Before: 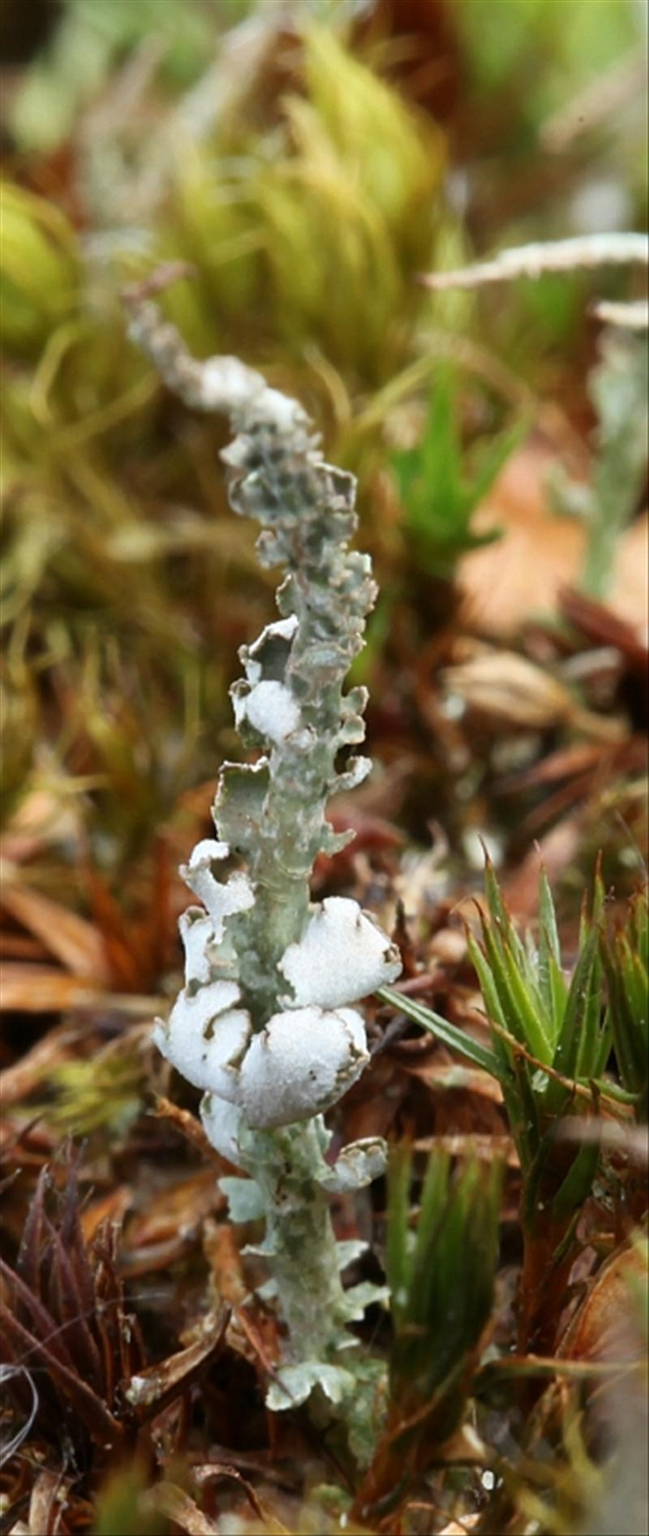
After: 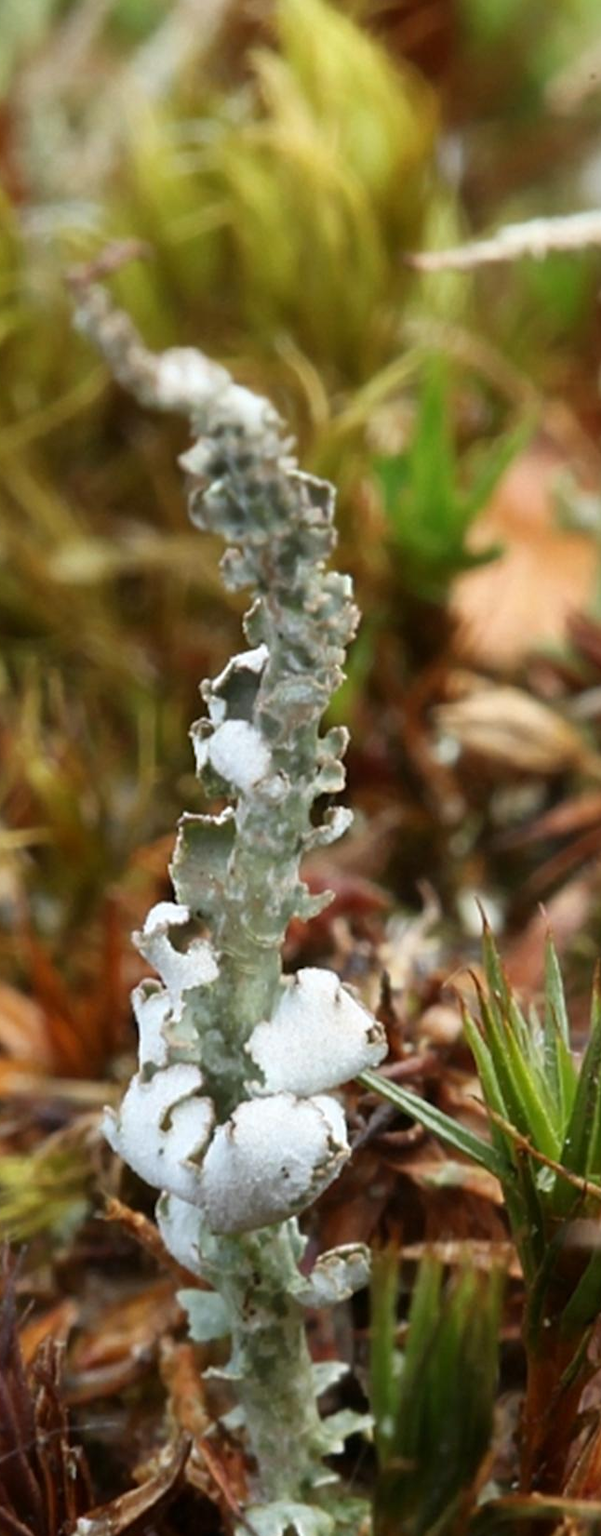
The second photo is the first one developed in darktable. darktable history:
crop: left 9.944%, top 3.465%, right 9.158%, bottom 9.278%
